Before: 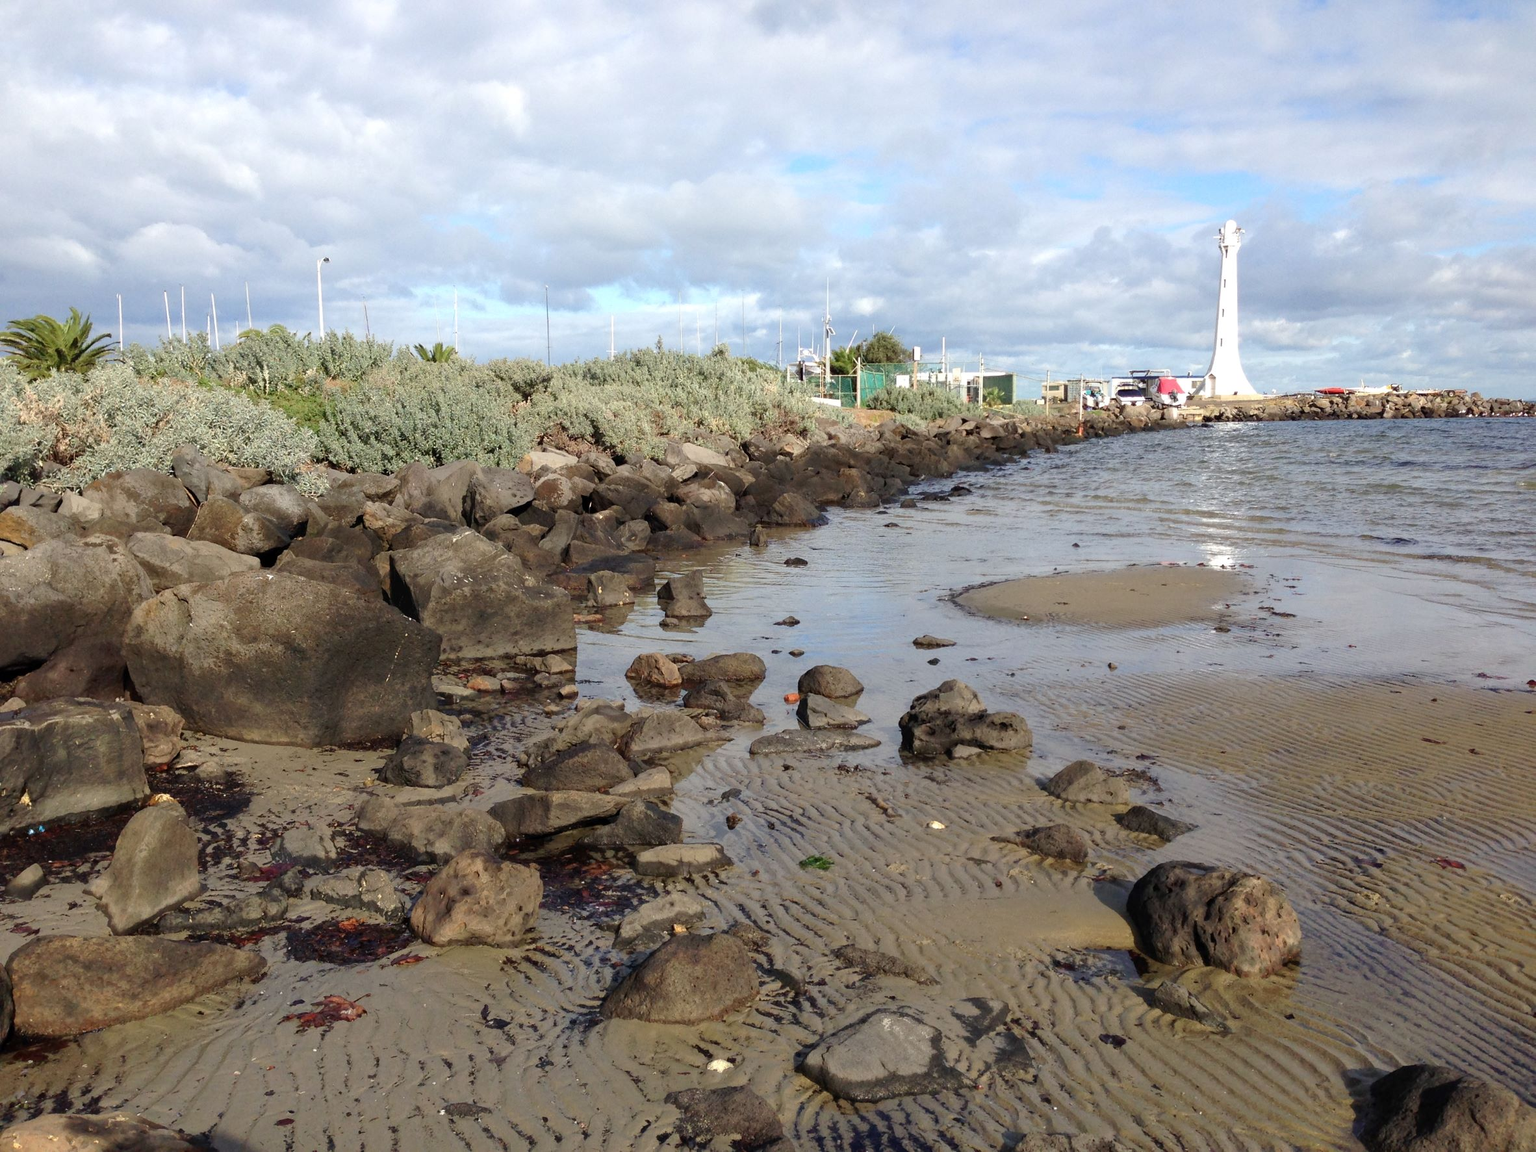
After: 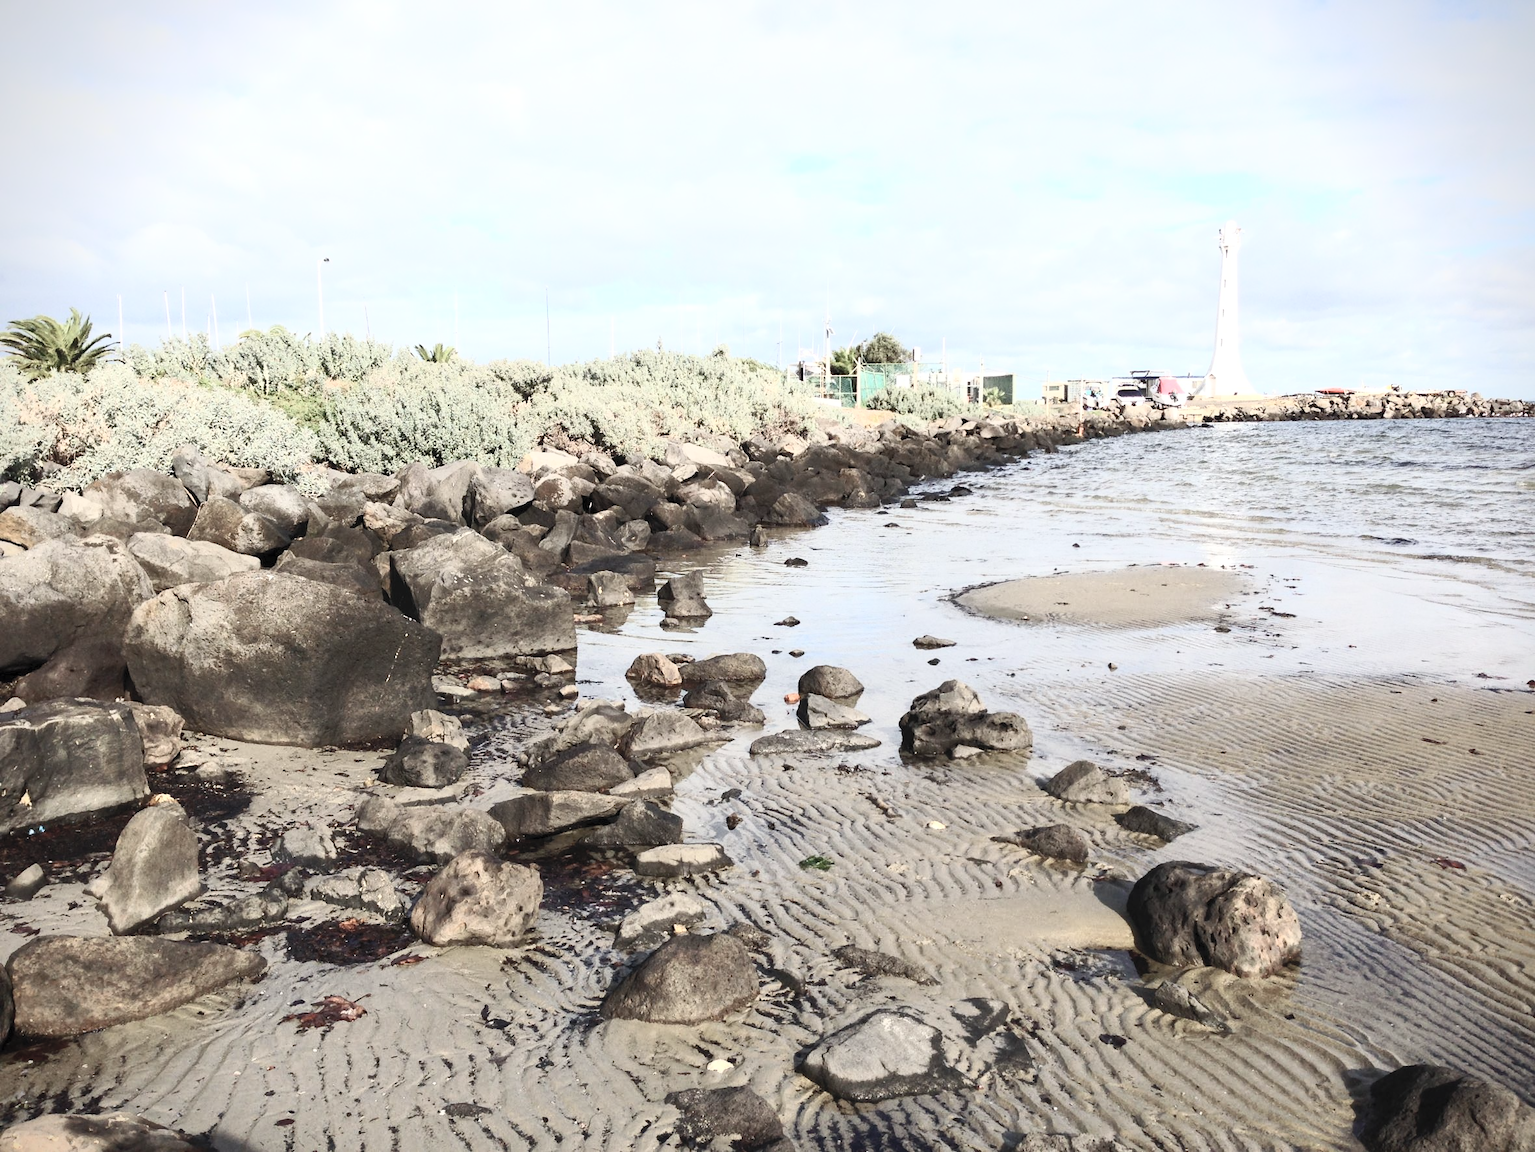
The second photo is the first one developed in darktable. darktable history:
contrast brightness saturation: contrast 0.563, brightness 0.578, saturation -0.334
vignetting: fall-off start 91.68%, saturation -0.036
